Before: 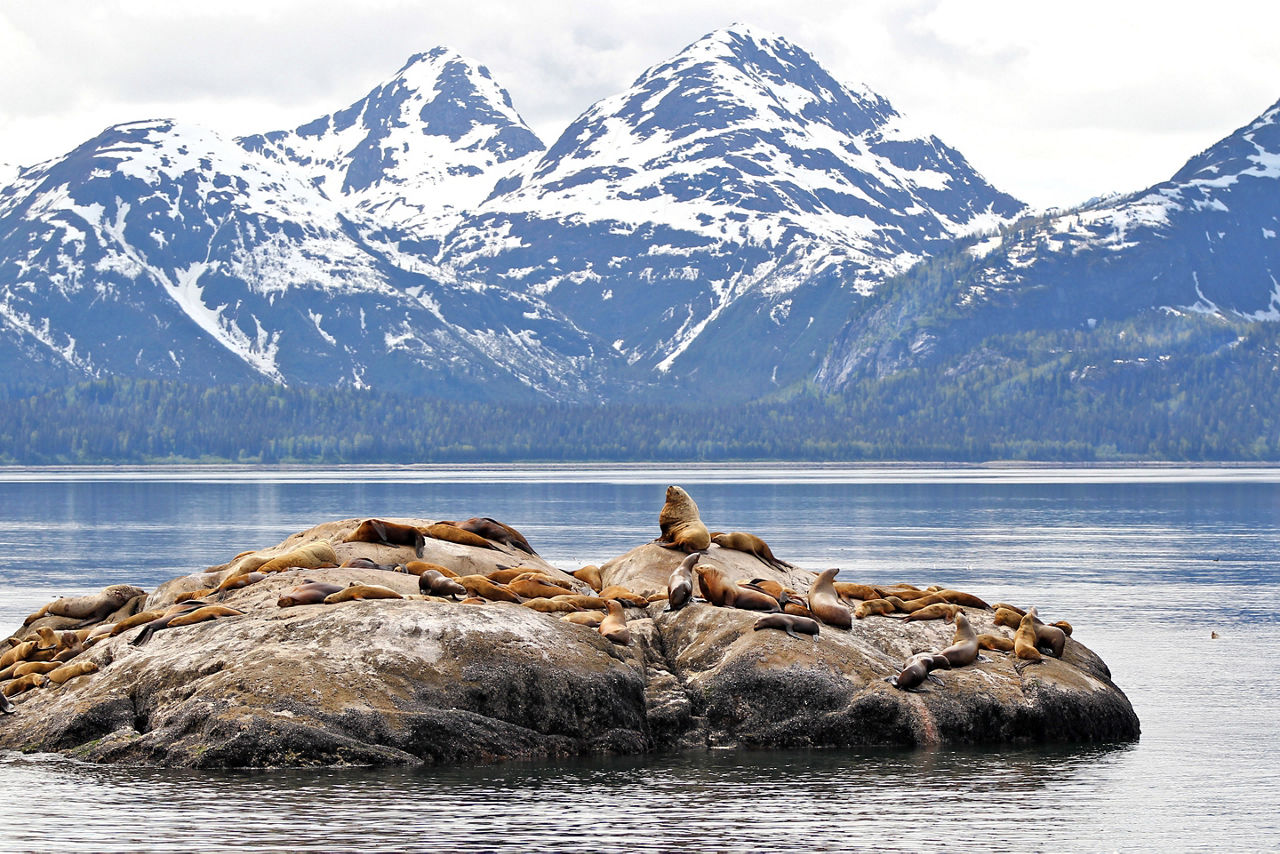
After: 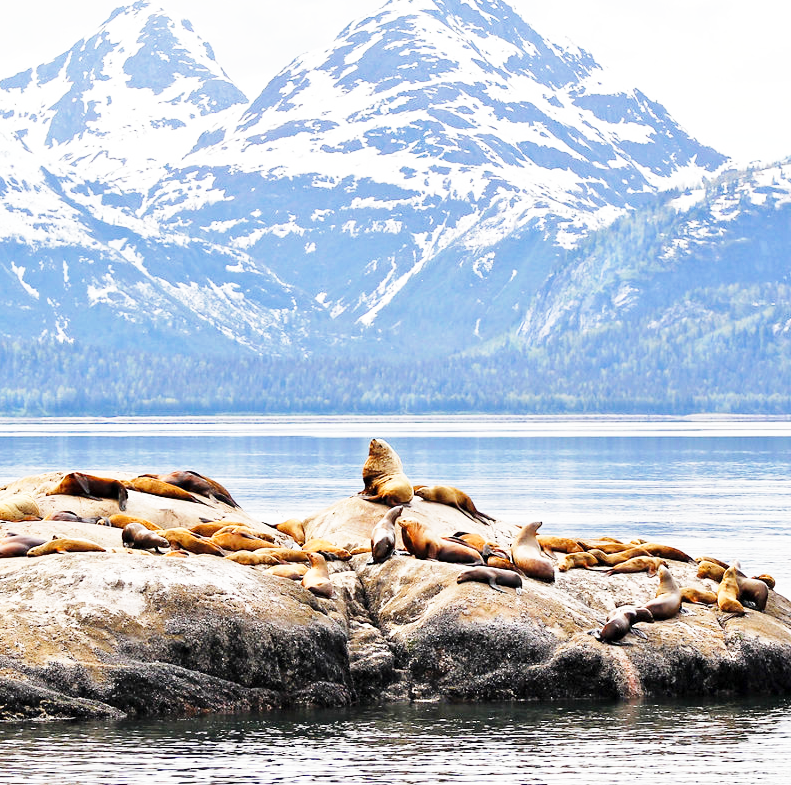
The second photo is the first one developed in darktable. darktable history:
base curve: curves: ch0 [(0, 0) (0.018, 0.026) (0.143, 0.37) (0.33, 0.731) (0.458, 0.853) (0.735, 0.965) (0.905, 0.986) (1, 1)], preserve colors none
crop and rotate: left 23.274%, top 5.632%, right 14.88%, bottom 2.351%
